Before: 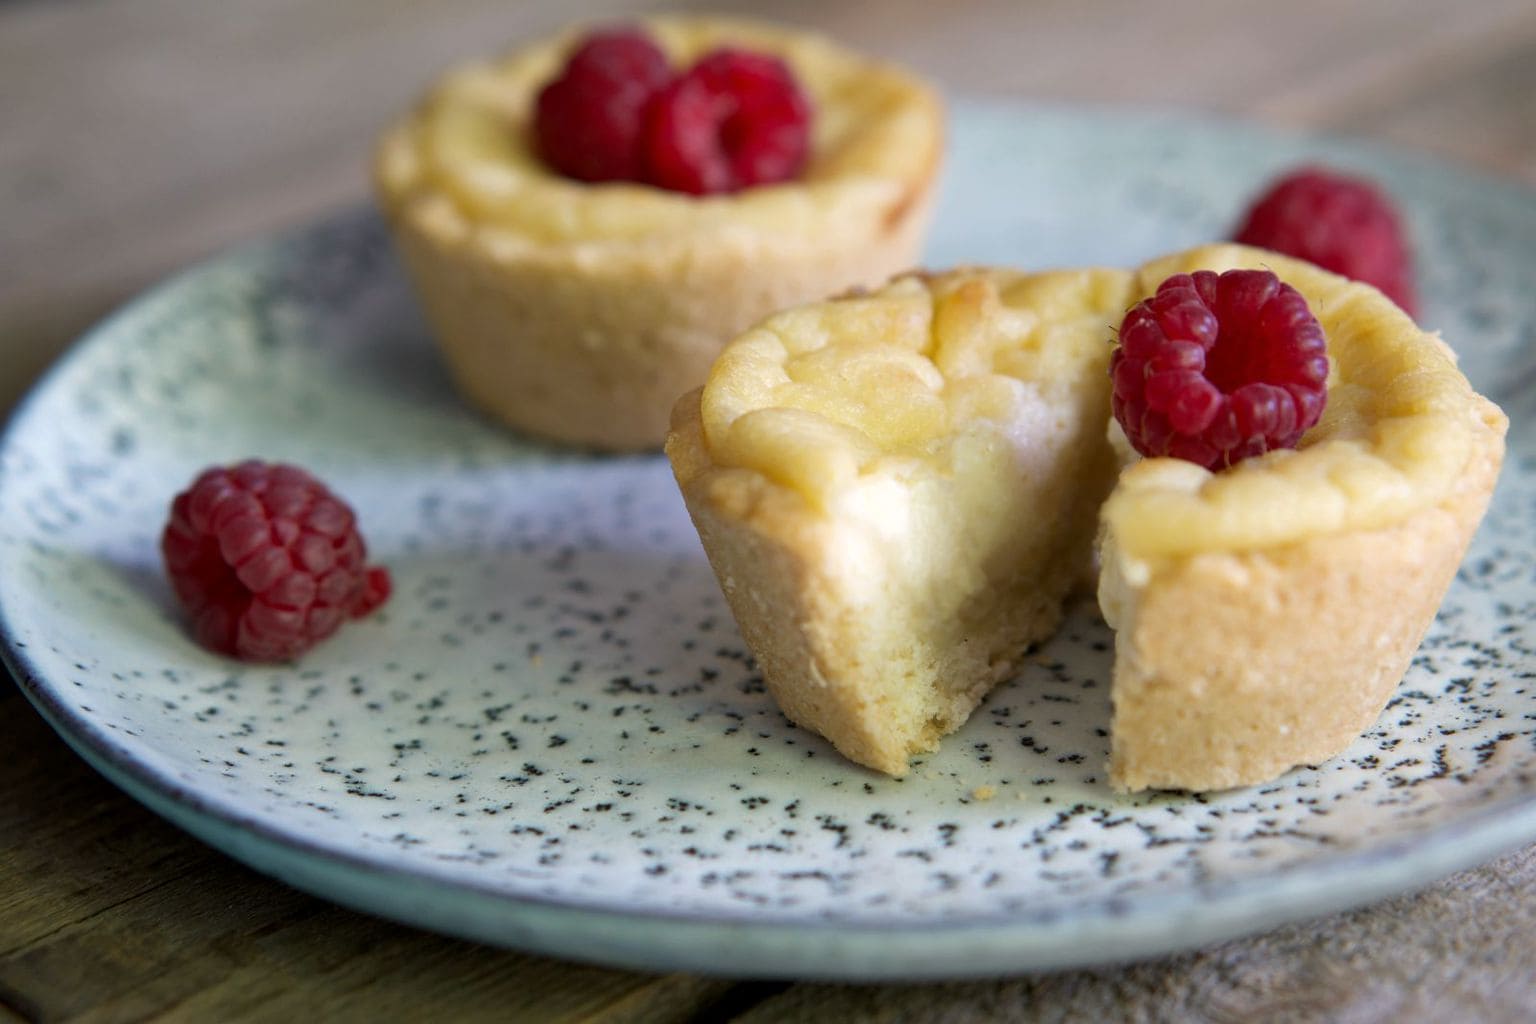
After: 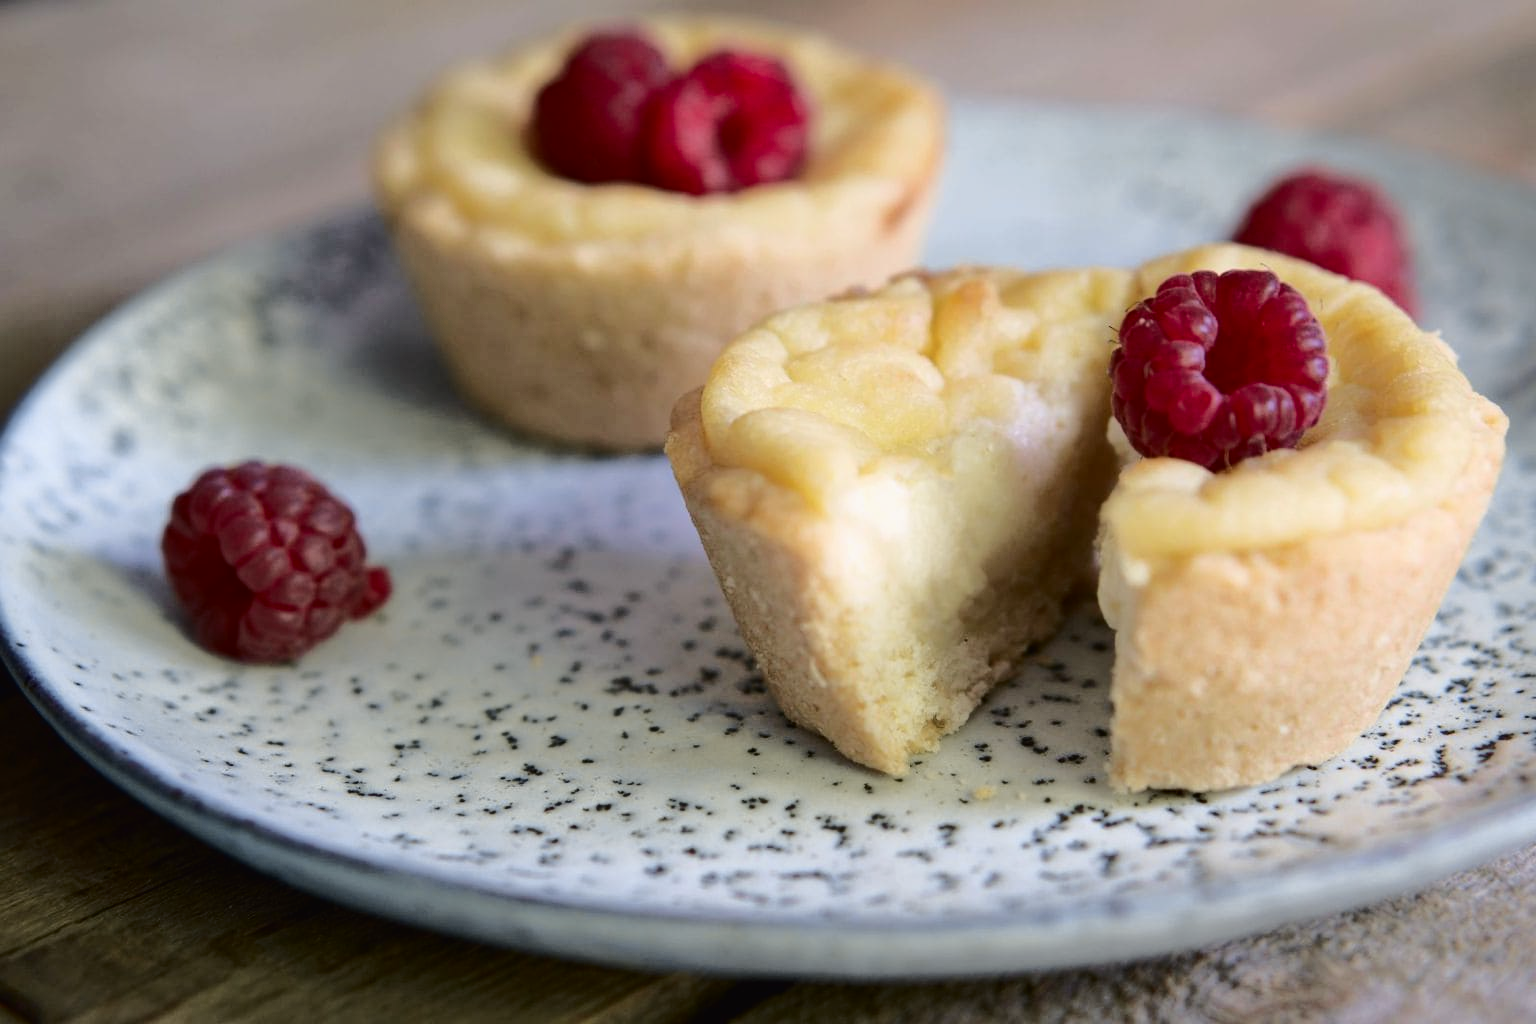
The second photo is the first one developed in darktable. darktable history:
tone curve: curves: ch0 [(0.003, 0.015) (0.104, 0.07) (0.239, 0.201) (0.327, 0.317) (0.401, 0.443) (0.495, 0.55) (0.65, 0.68) (0.832, 0.858) (1, 0.977)]; ch1 [(0, 0) (0.161, 0.092) (0.35, 0.33) (0.379, 0.401) (0.447, 0.476) (0.495, 0.499) (0.515, 0.518) (0.55, 0.557) (0.621, 0.615) (0.718, 0.734) (1, 1)]; ch2 [(0, 0) (0.359, 0.372) (0.437, 0.437) (0.502, 0.501) (0.534, 0.537) (0.599, 0.586) (1, 1)], color space Lab, independent channels, preserve colors none
